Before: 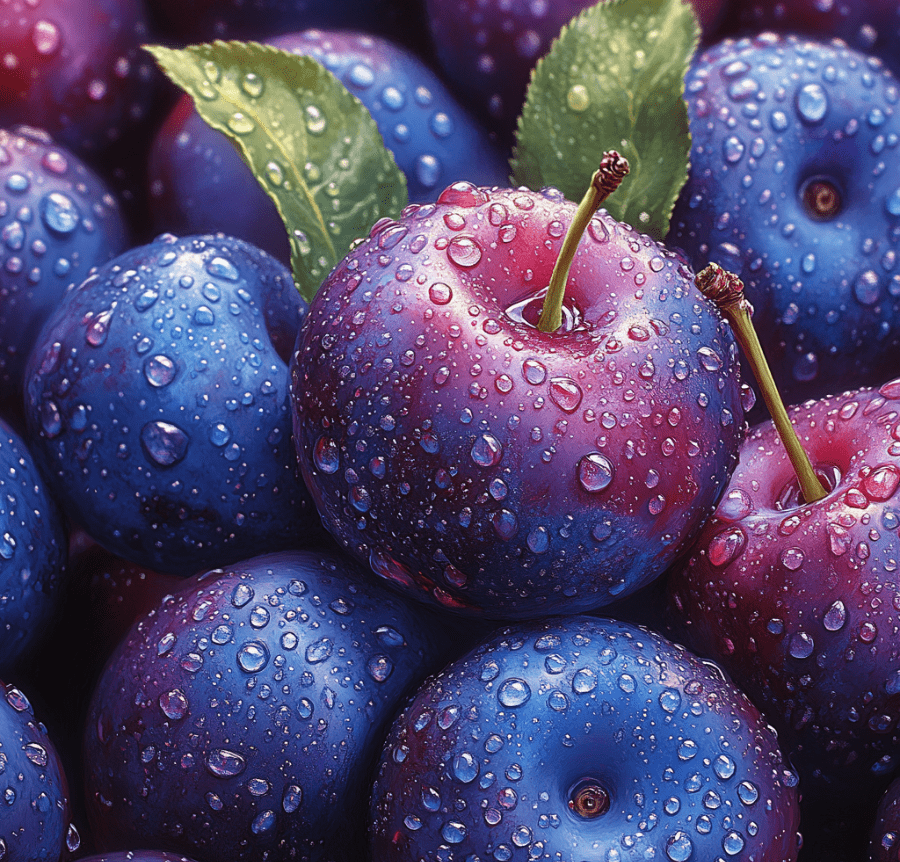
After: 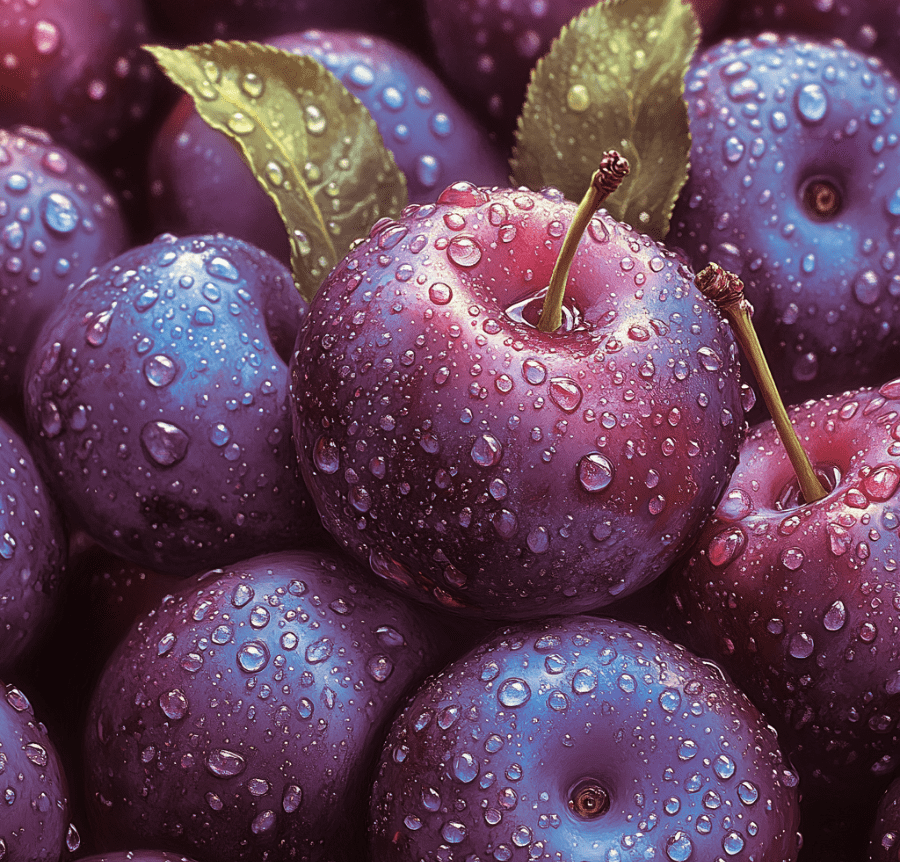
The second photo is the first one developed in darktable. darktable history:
split-toning: shadows › hue 360°
rgb curve: curves: ch2 [(0, 0) (0.567, 0.512) (1, 1)], mode RGB, independent channels
